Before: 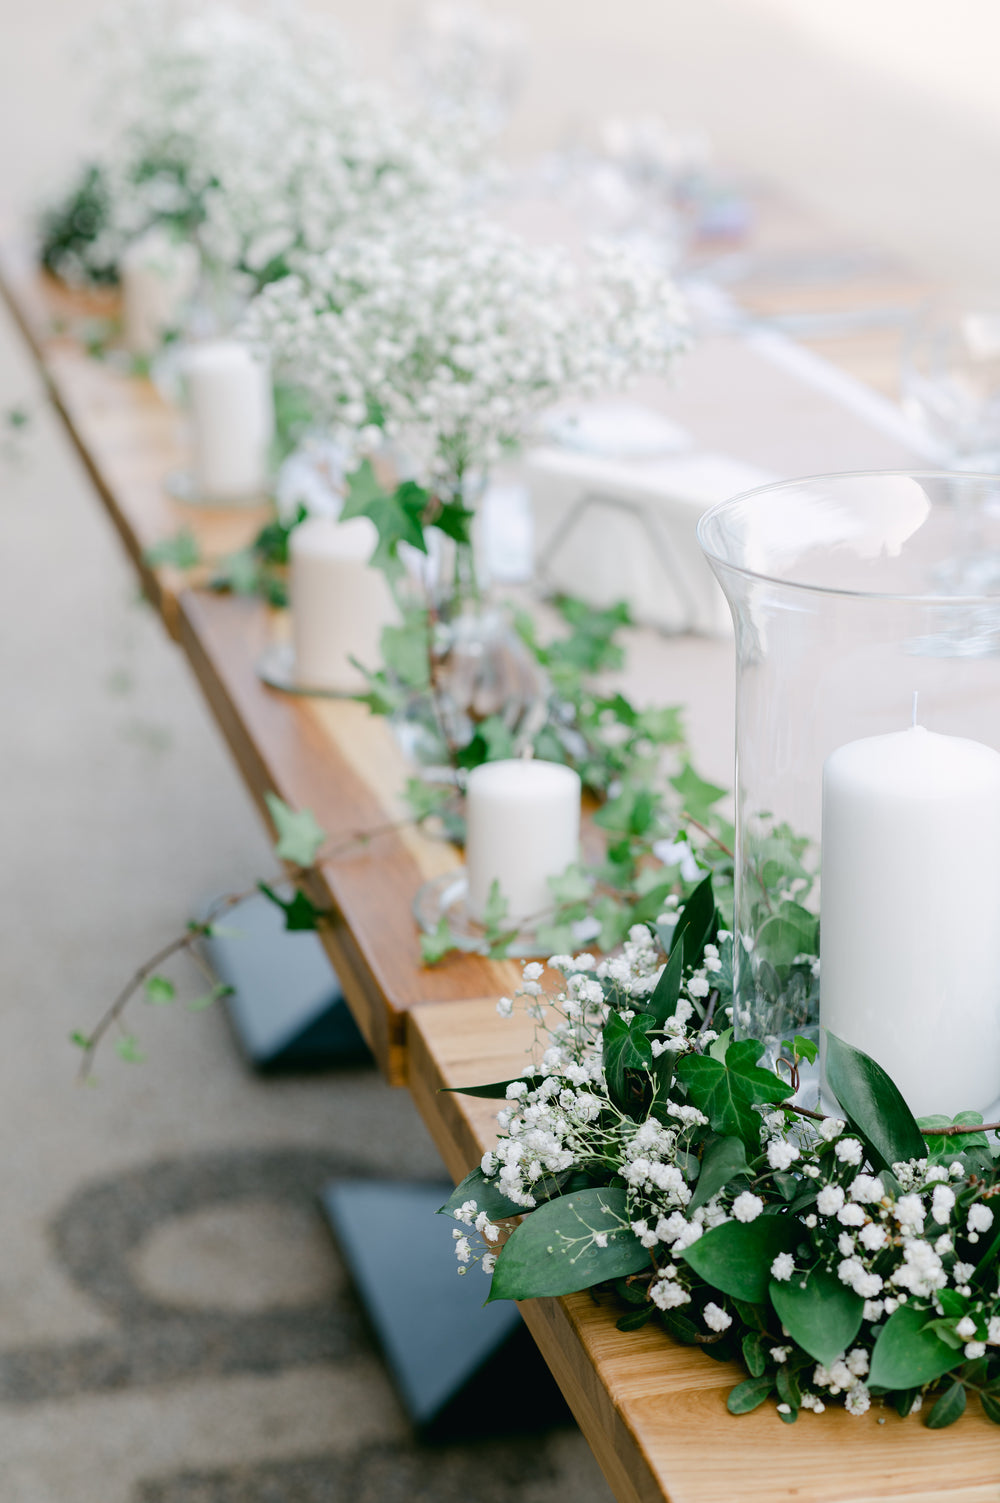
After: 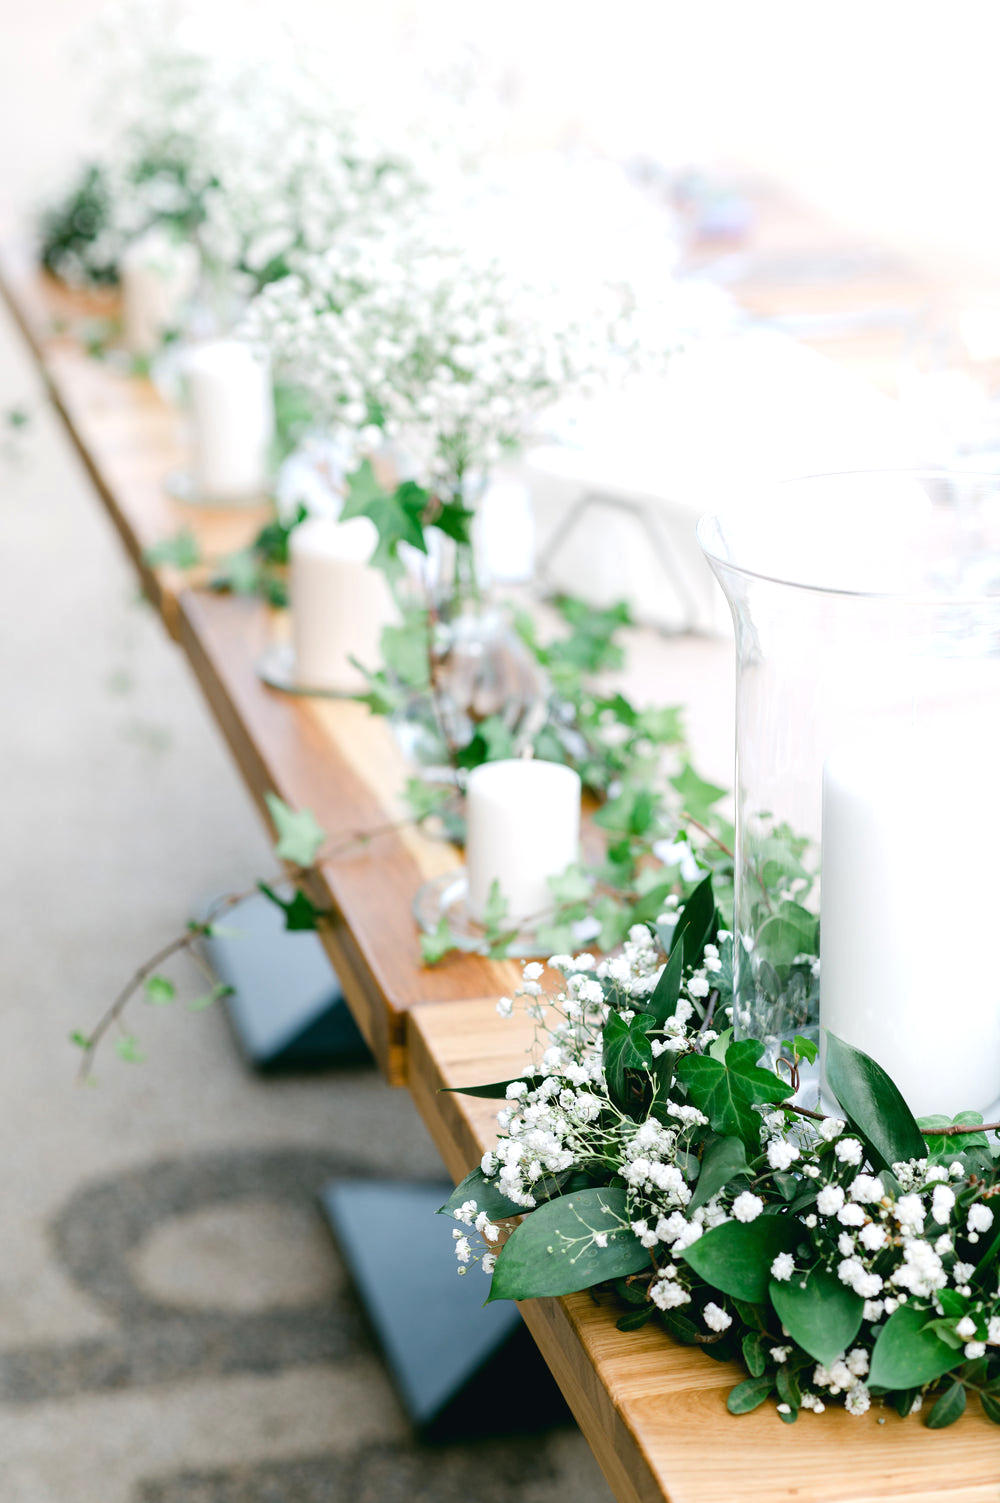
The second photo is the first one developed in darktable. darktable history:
exposure: black level correction 0, exposure 0.5 EV, compensate exposure bias true, compensate highlight preservation false
